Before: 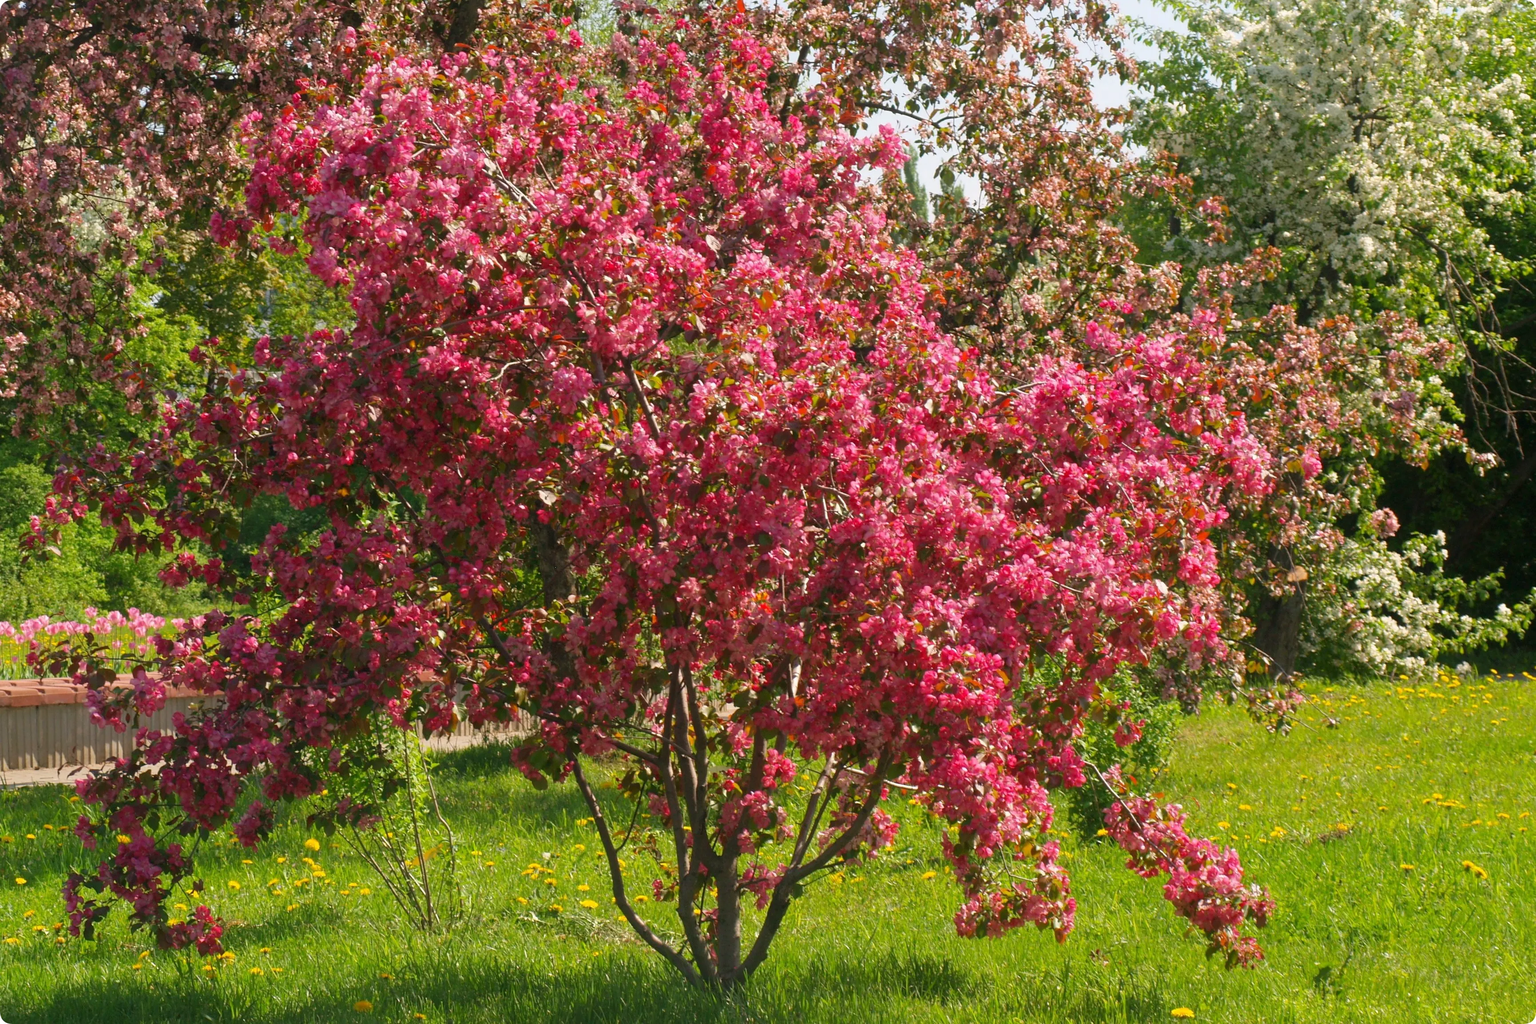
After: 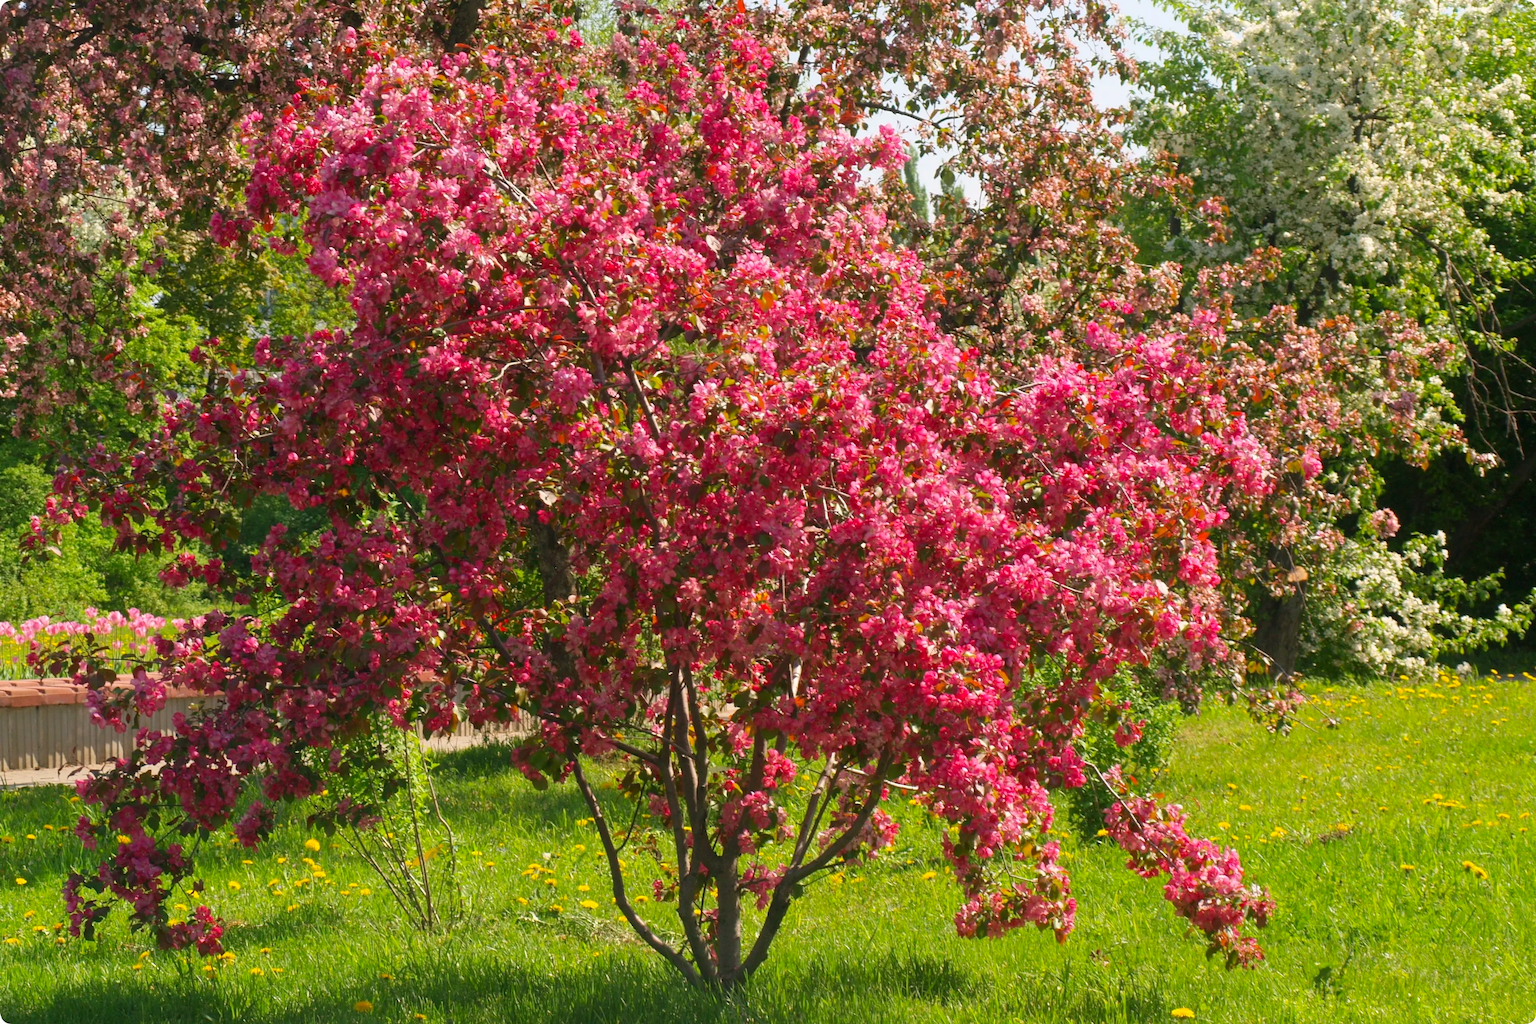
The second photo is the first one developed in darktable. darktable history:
contrast brightness saturation: contrast 0.1, brightness 0.033, saturation 0.086
